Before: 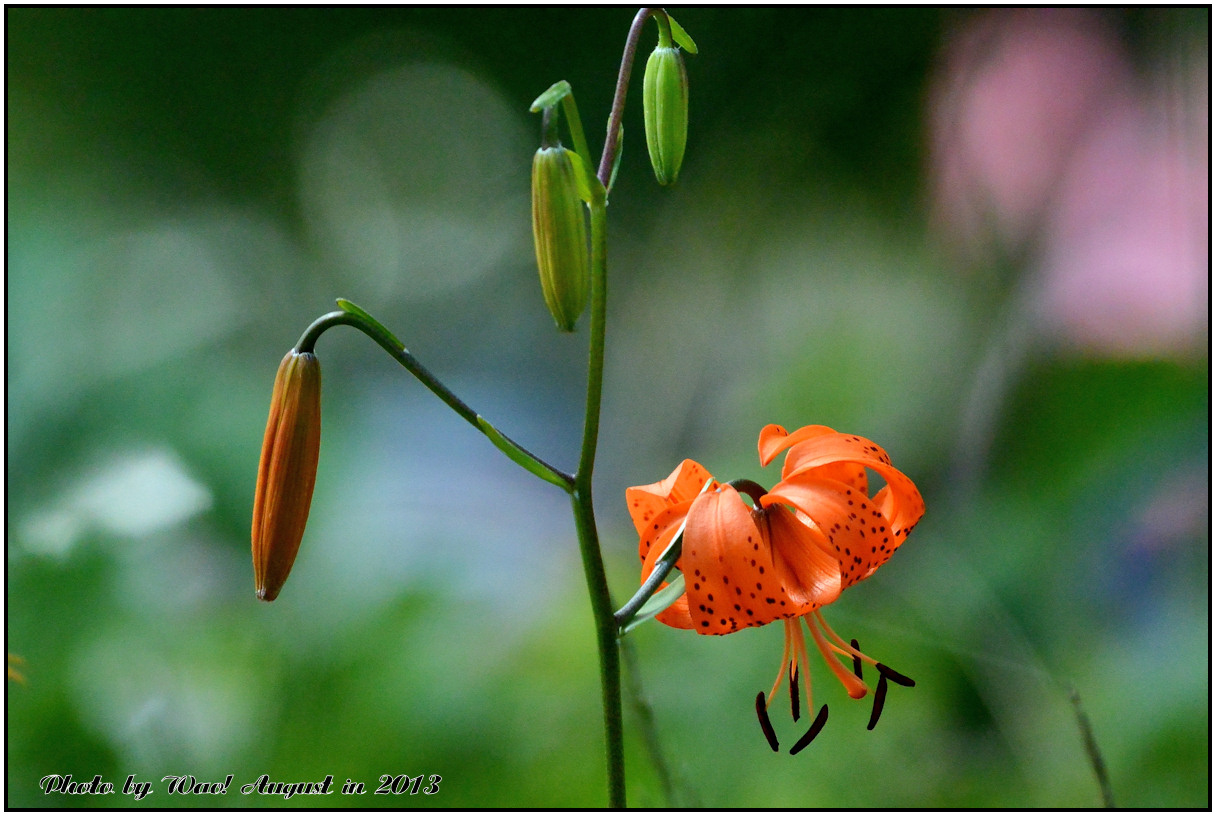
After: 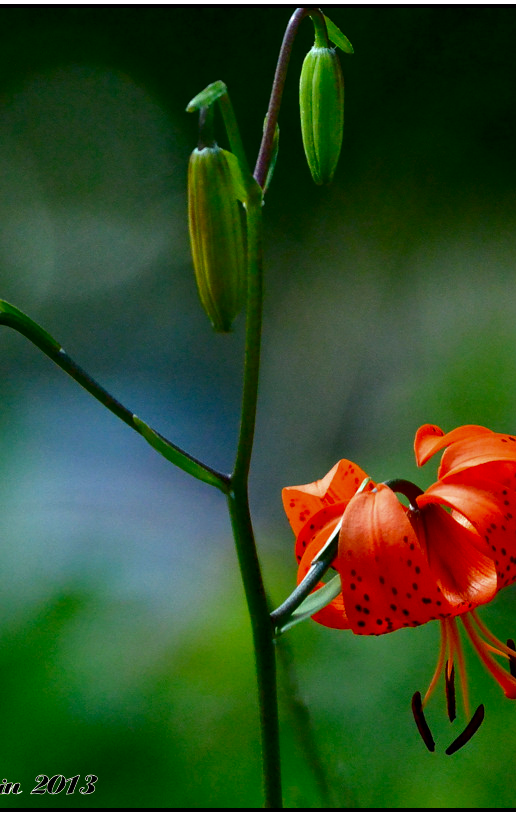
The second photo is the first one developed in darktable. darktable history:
contrast brightness saturation: brightness -0.245, saturation 0.197
crop: left 28.307%, right 29.207%
